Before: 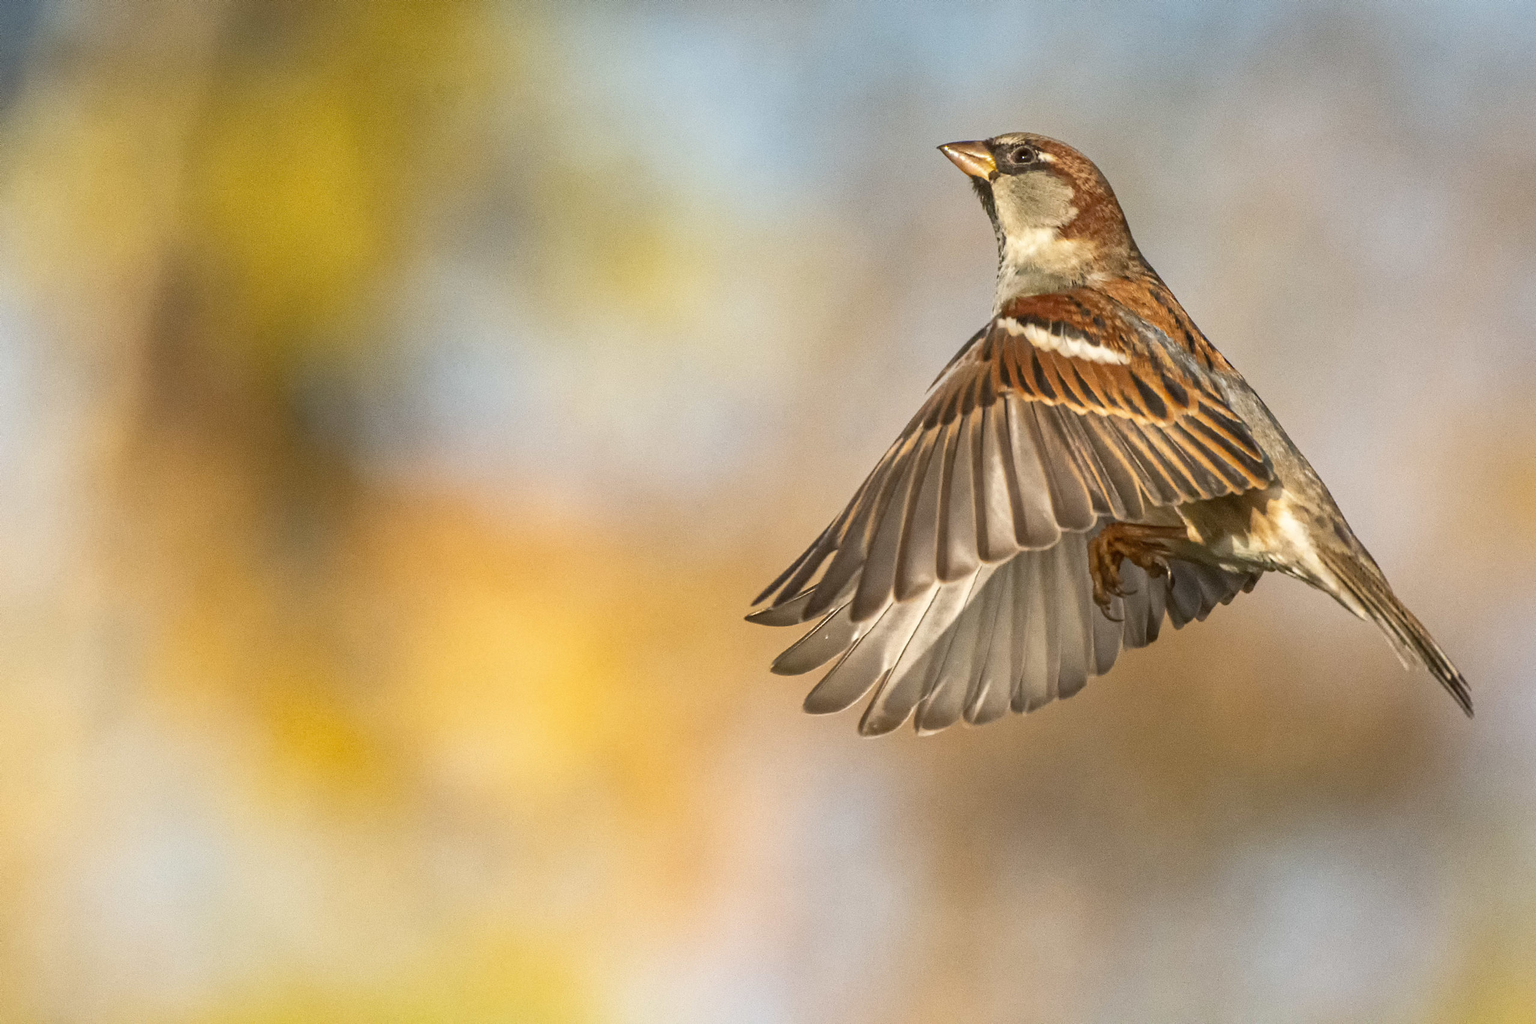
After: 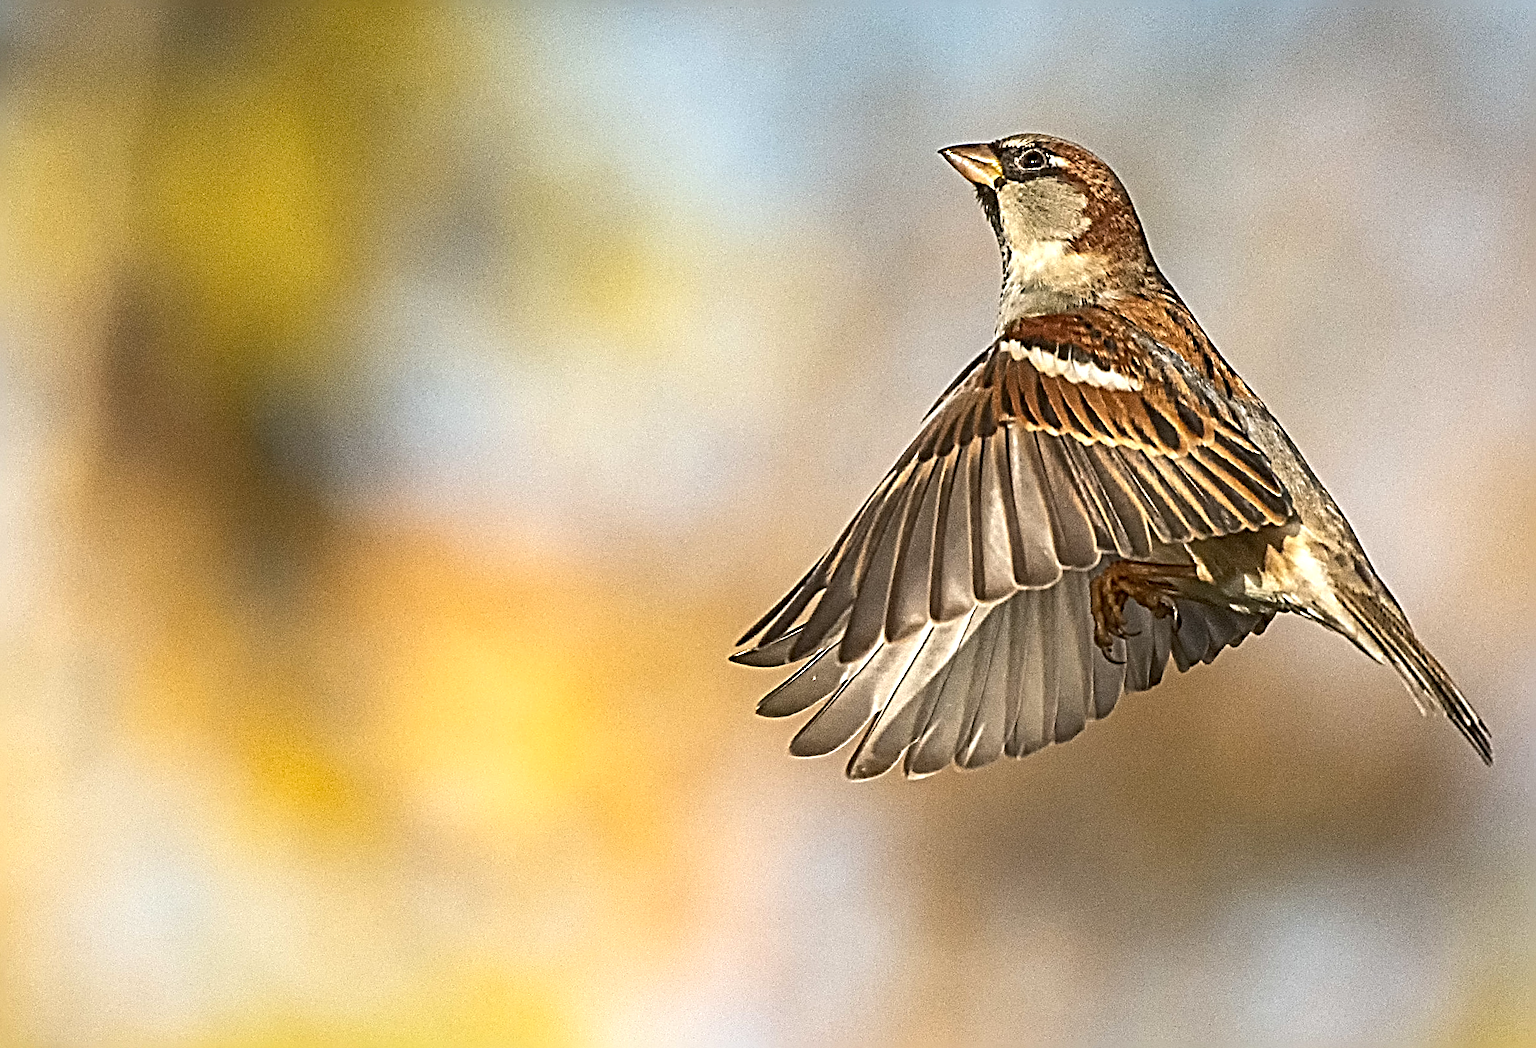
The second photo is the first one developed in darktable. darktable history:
tone equalizer: -8 EV -0.001 EV, -7 EV 0.001 EV, -6 EV -0.002 EV, -5 EV -0.003 EV, -4 EV -0.062 EV, -3 EV -0.222 EV, -2 EV -0.267 EV, -1 EV 0.105 EV, +0 EV 0.303 EV
sharpen: radius 4.001, amount 2
rotate and perspective: rotation 0.074°, lens shift (vertical) 0.096, lens shift (horizontal) -0.041, crop left 0.043, crop right 0.952, crop top 0.024, crop bottom 0.979
